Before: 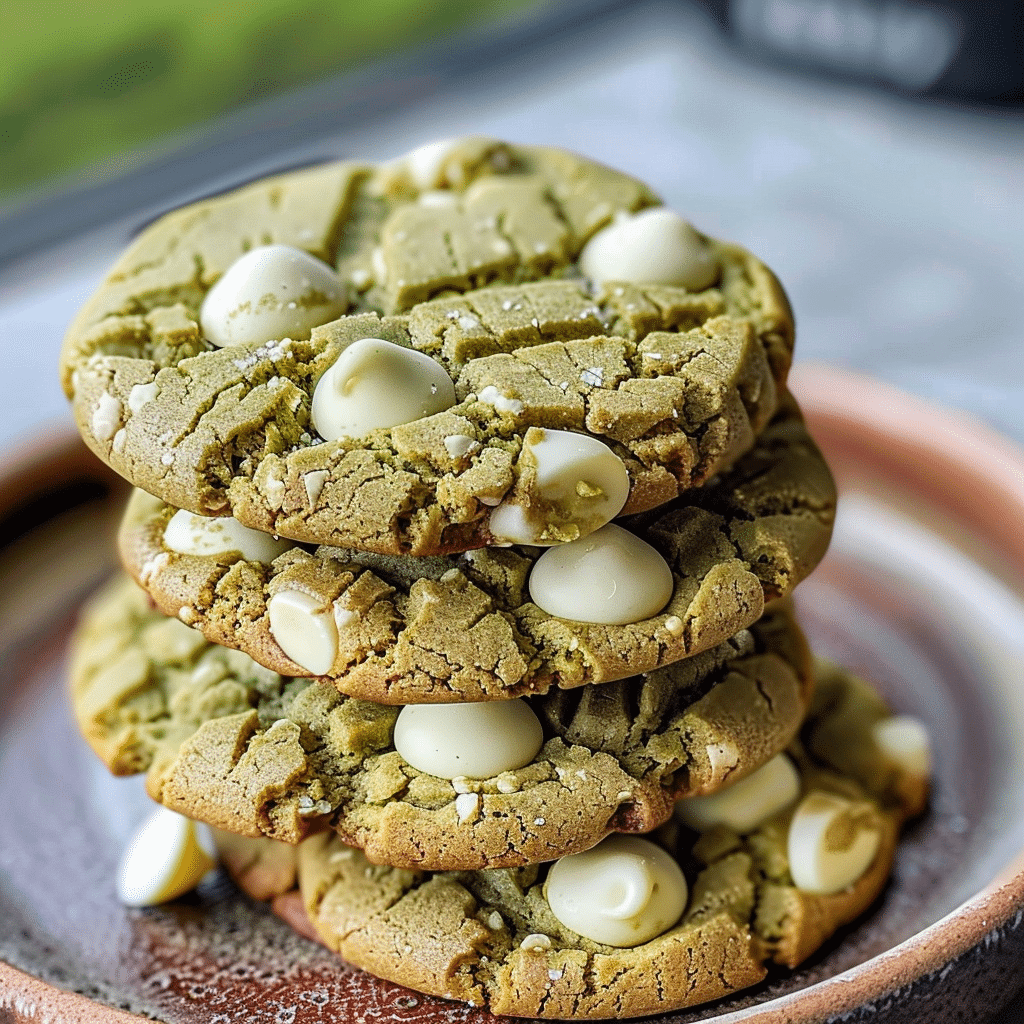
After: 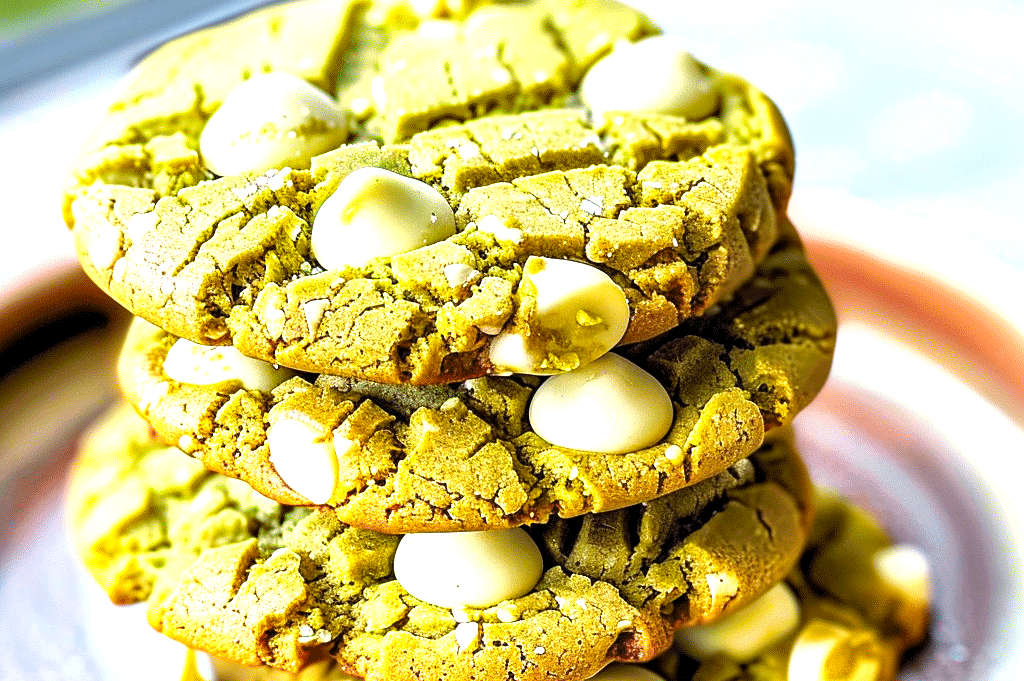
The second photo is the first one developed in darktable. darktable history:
rgb levels: preserve colors max RGB
crop: top 16.727%, bottom 16.727%
exposure: black level correction 0.001, exposure 1.3 EV, compensate highlight preservation false
color balance rgb: perceptual saturation grading › global saturation 30%, global vibrance 20%
